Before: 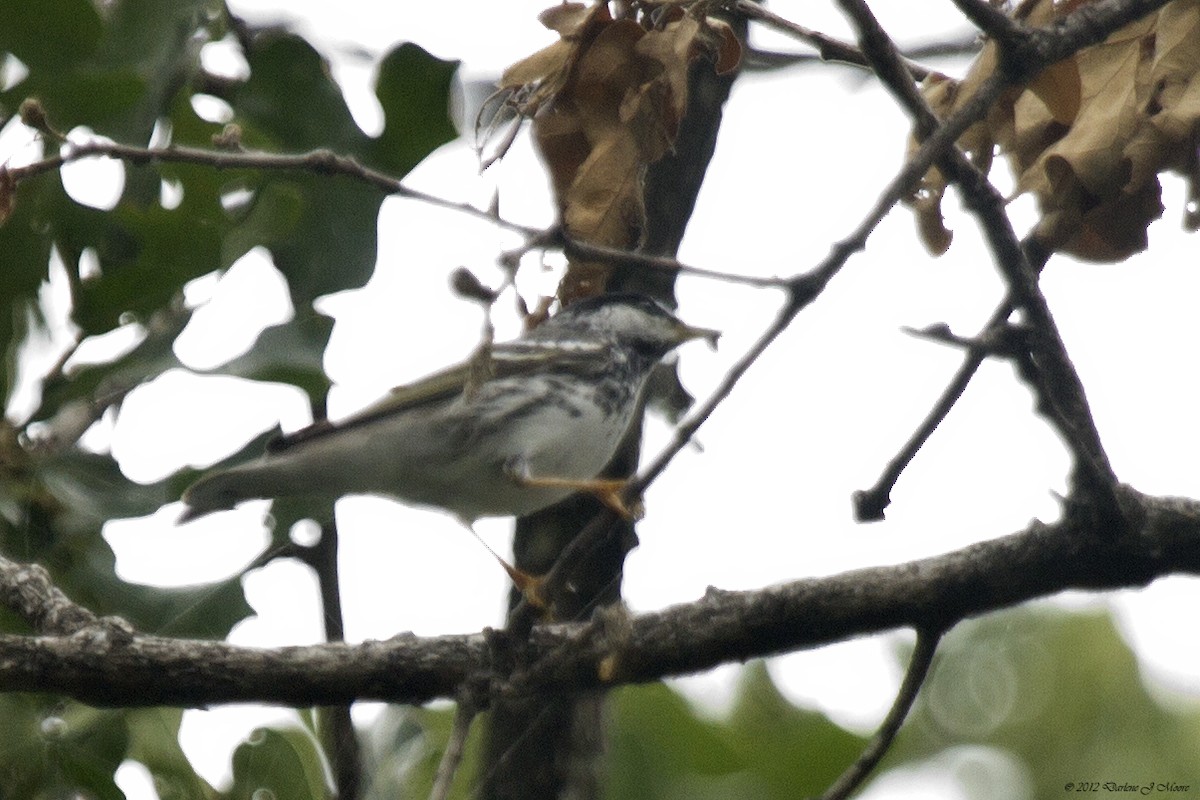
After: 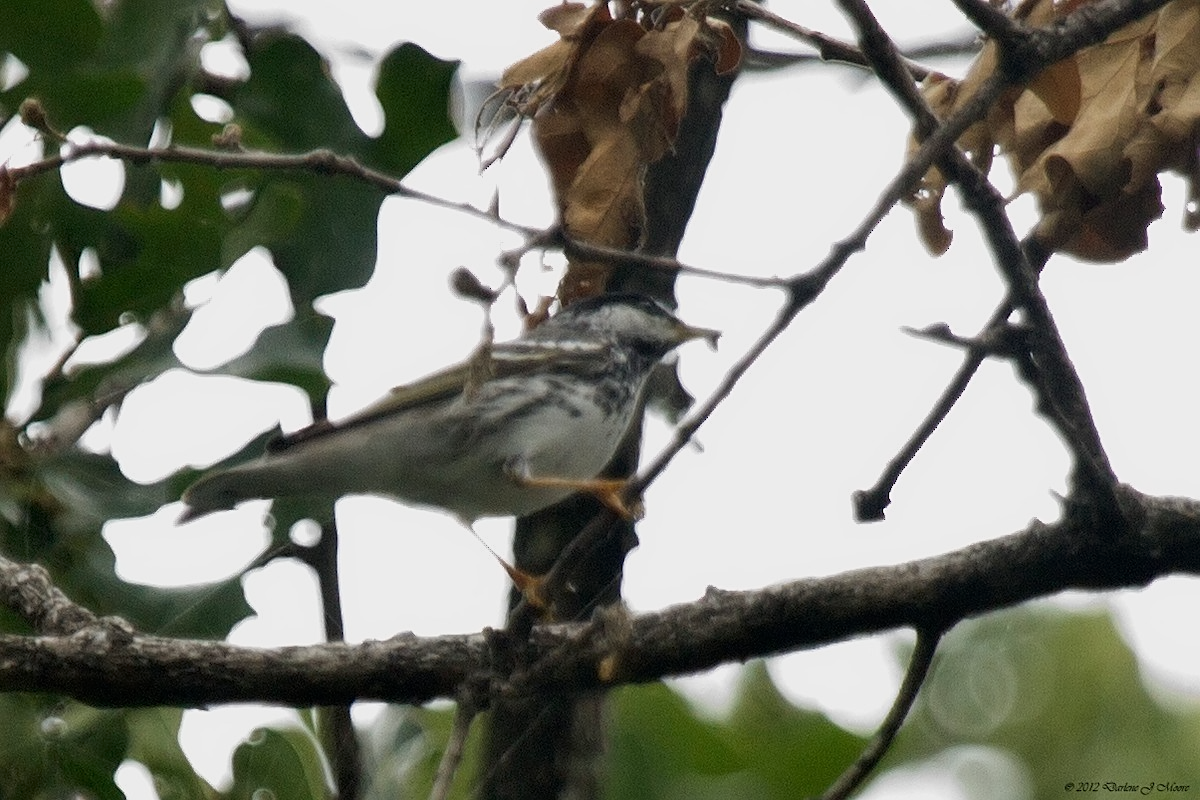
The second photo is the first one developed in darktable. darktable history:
sharpen: amount 0.215
contrast equalizer: octaves 7, y [[0.5 ×4, 0.525, 0.667], [0.5 ×6], [0.5 ×6], [0 ×4, 0.042, 0], [0, 0, 0.004, 0.1, 0.191, 0.131]], mix 0.276
exposure: exposure -0.254 EV, compensate exposure bias true, compensate highlight preservation false
